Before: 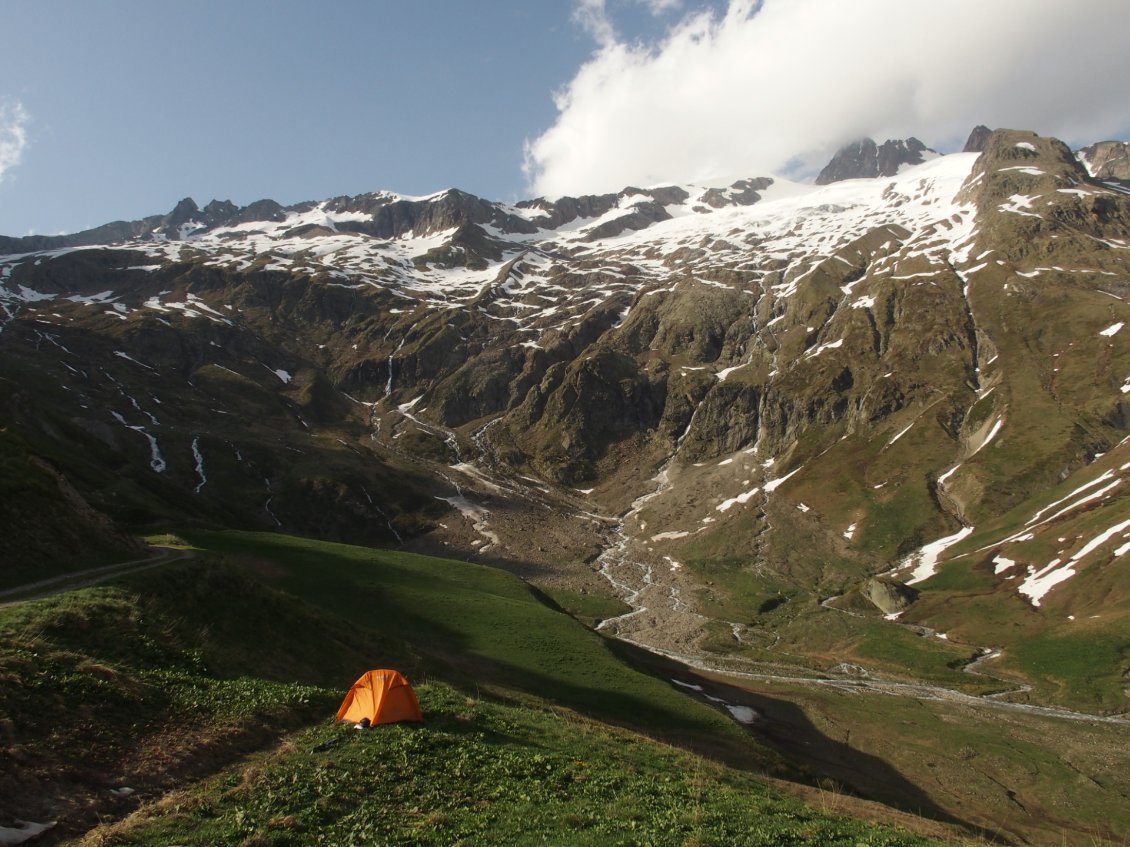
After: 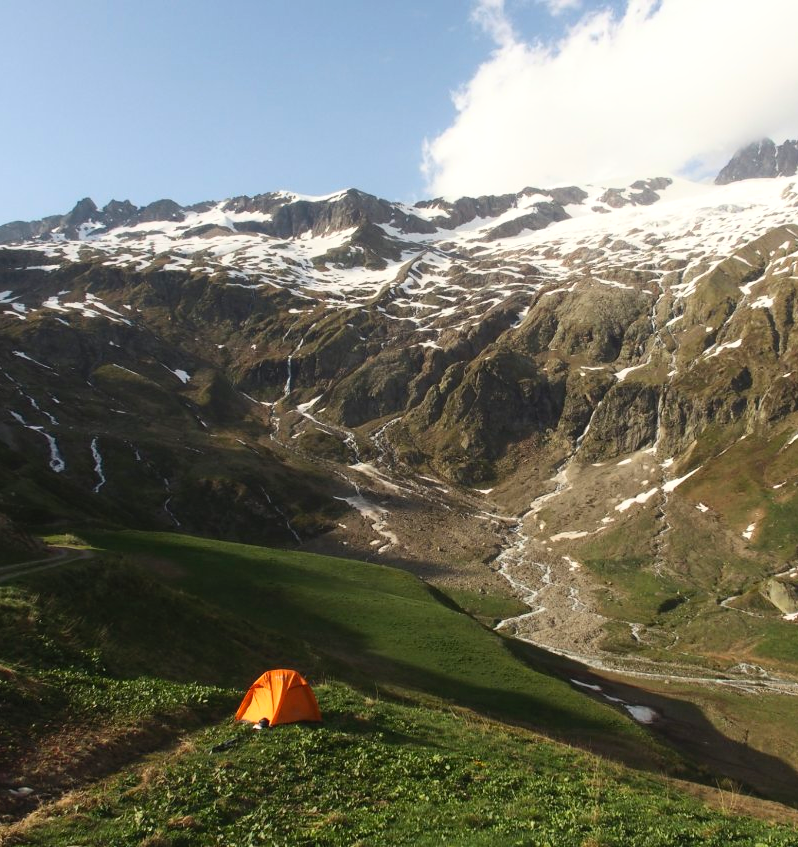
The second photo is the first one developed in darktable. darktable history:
exposure: exposure 0.127 EV, compensate highlight preservation false
crop and rotate: left 8.966%, right 20.363%
contrast brightness saturation: contrast 0.202, brightness 0.164, saturation 0.219
tone equalizer: mask exposure compensation -0.514 EV
